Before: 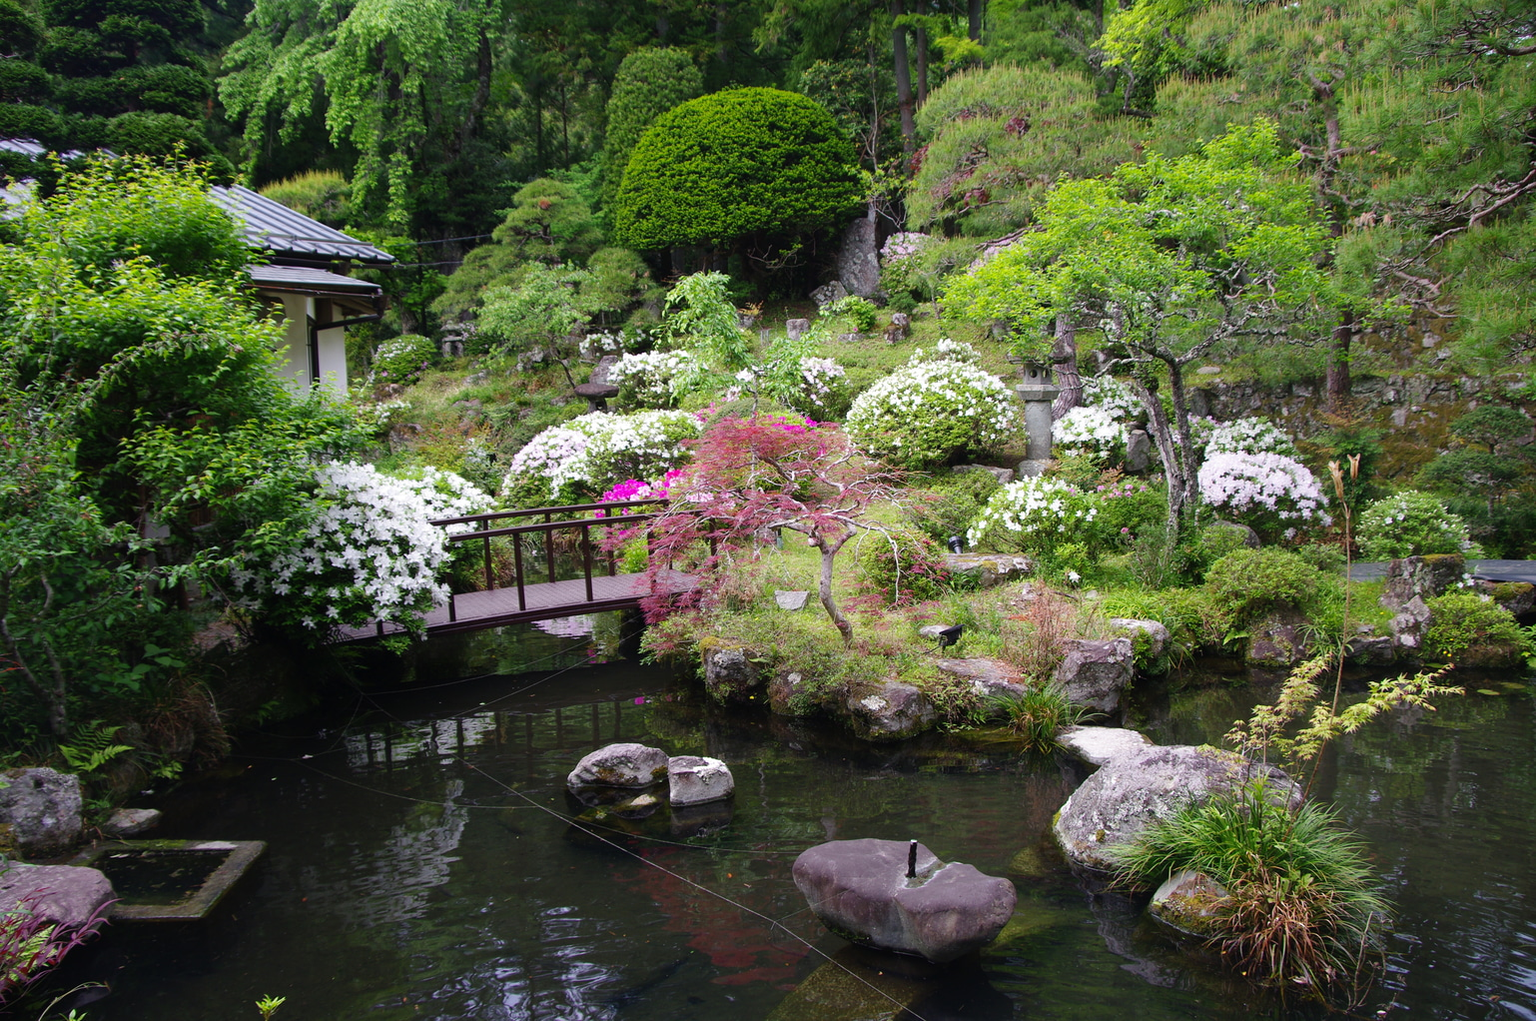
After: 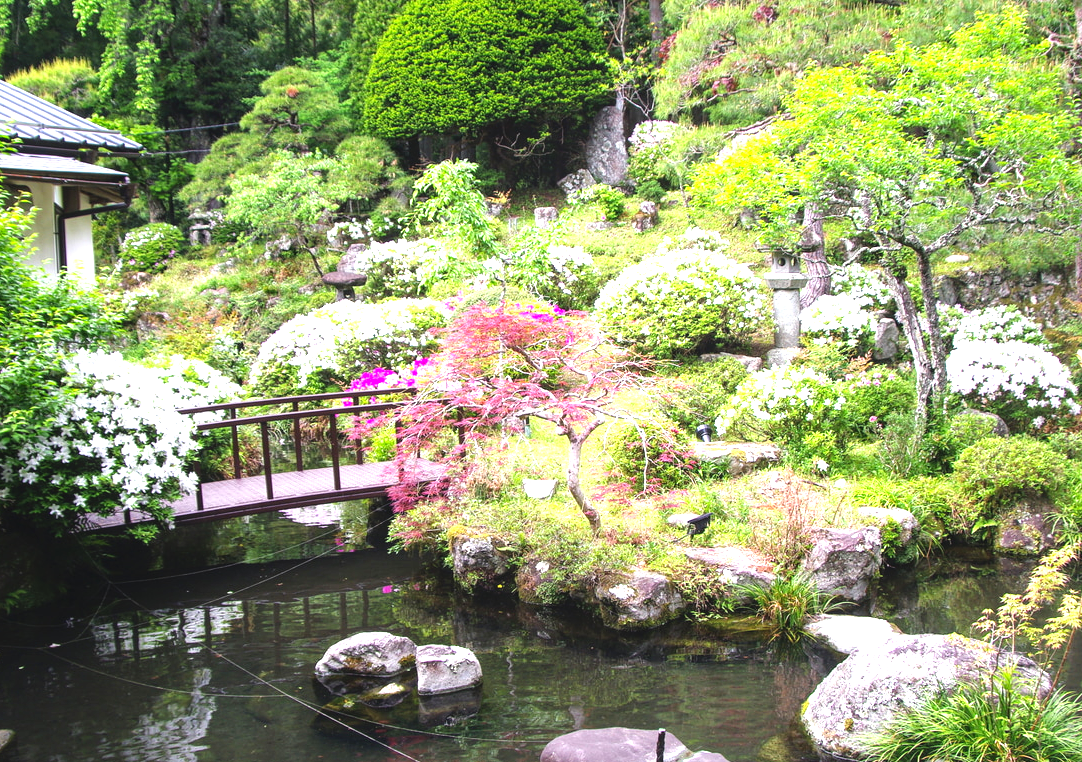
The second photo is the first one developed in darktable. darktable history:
exposure: exposure 1.139 EV, compensate exposure bias true, compensate highlight preservation false
tone equalizer: -8 EV -0.421 EV, -7 EV -0.395 EV, -6 EV -0.372 EV, -5 EV -0.257 EV, -3 EV 0.202 EV, -2 EV 0.358 EV, -1 EV 0.404 EV, +0 EV 0.408 EV, mask exposure compensation -0.513 EV
crop and rotate: left 16.578%, top 10.977%, right 13.028%, bottom 14.412%
local contrast: detail 109%
